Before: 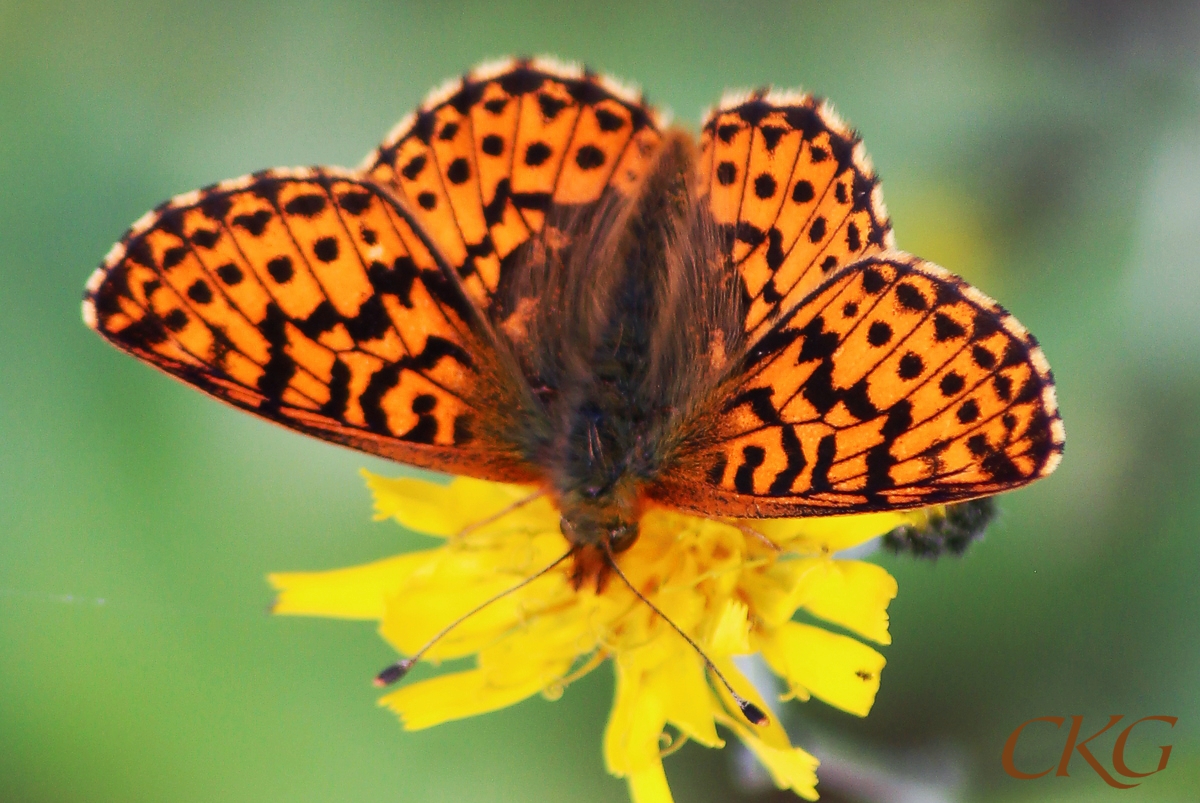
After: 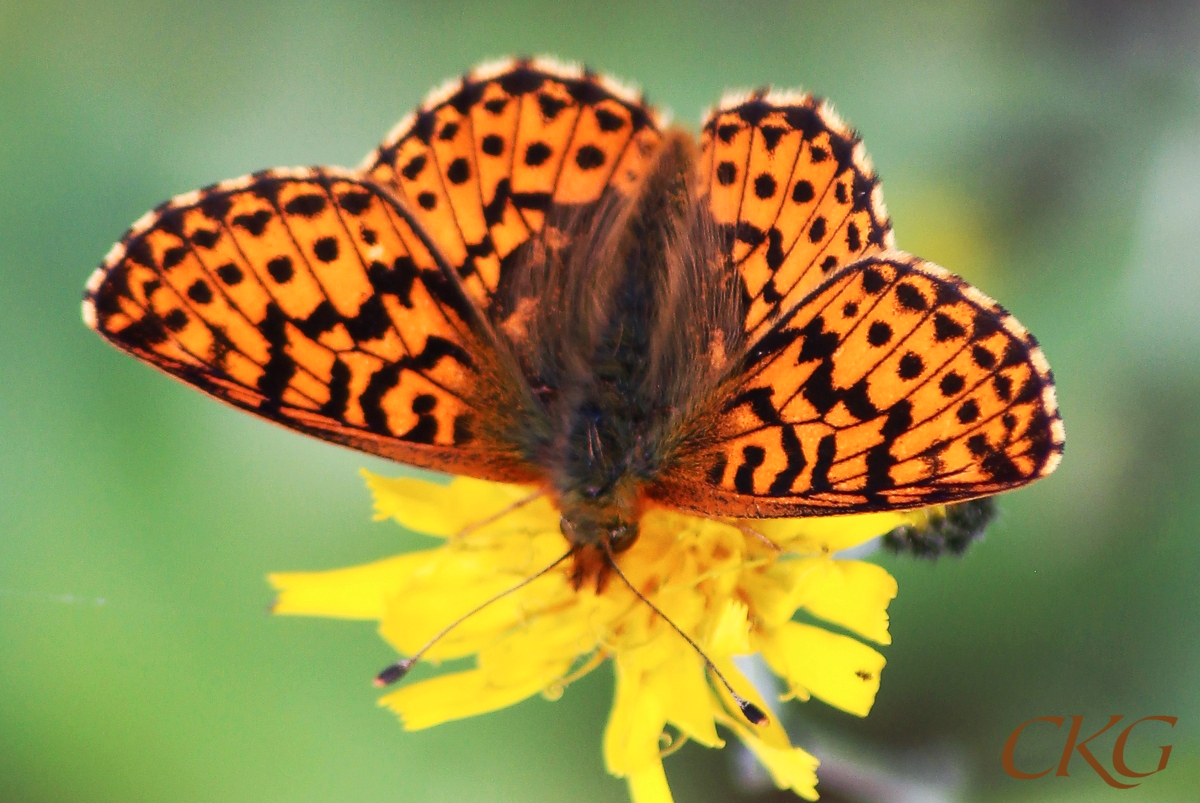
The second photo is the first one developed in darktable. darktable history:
shadows and highlights: shadows -13.2, white point adjustment 3.91, highlights 26.62
exposure: exposure -0.015 EV, compensate highlight preservation false
